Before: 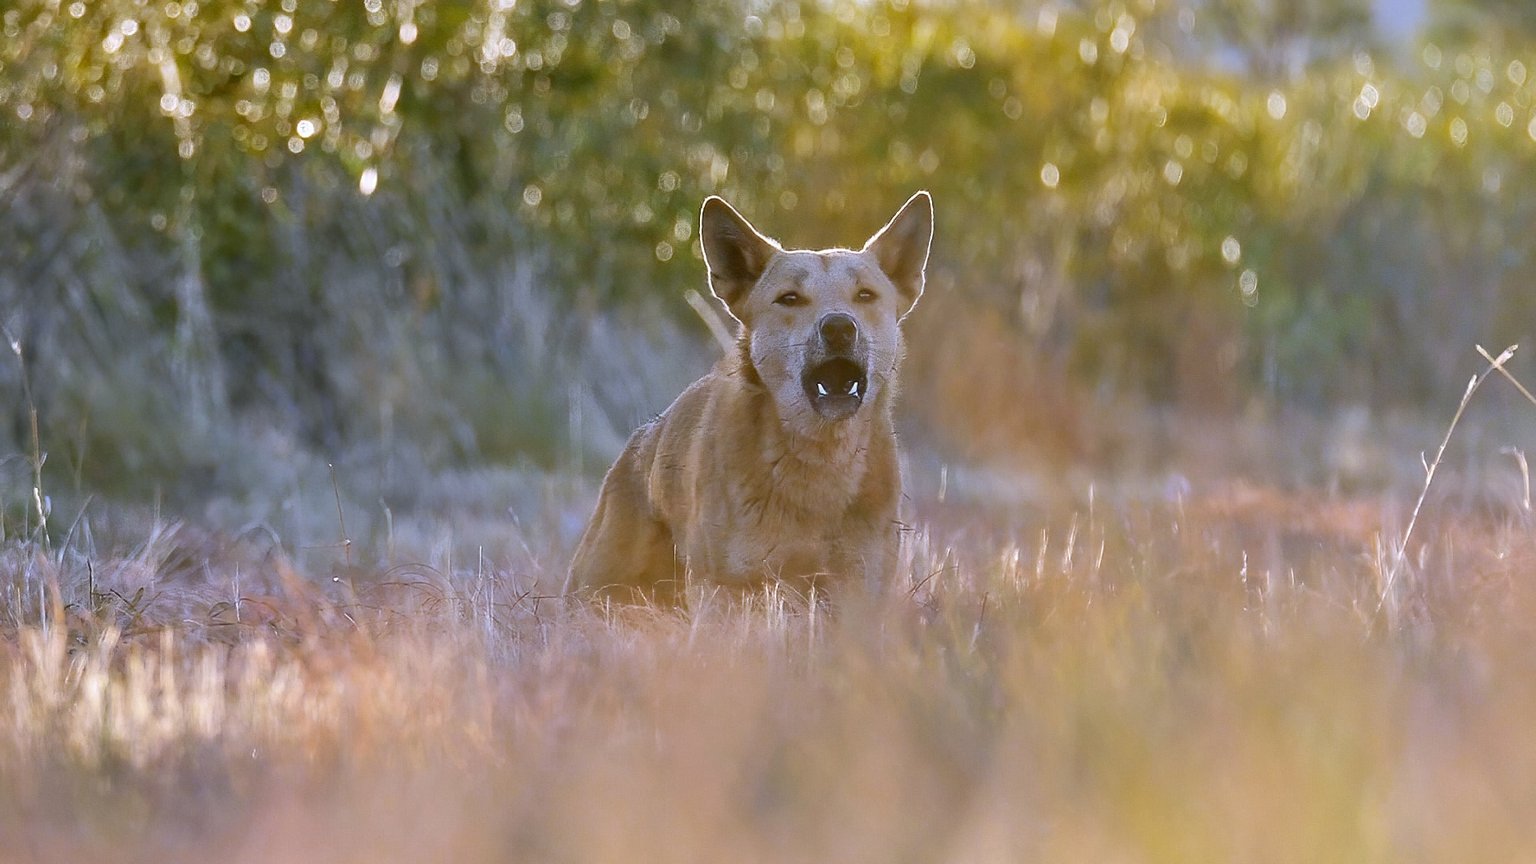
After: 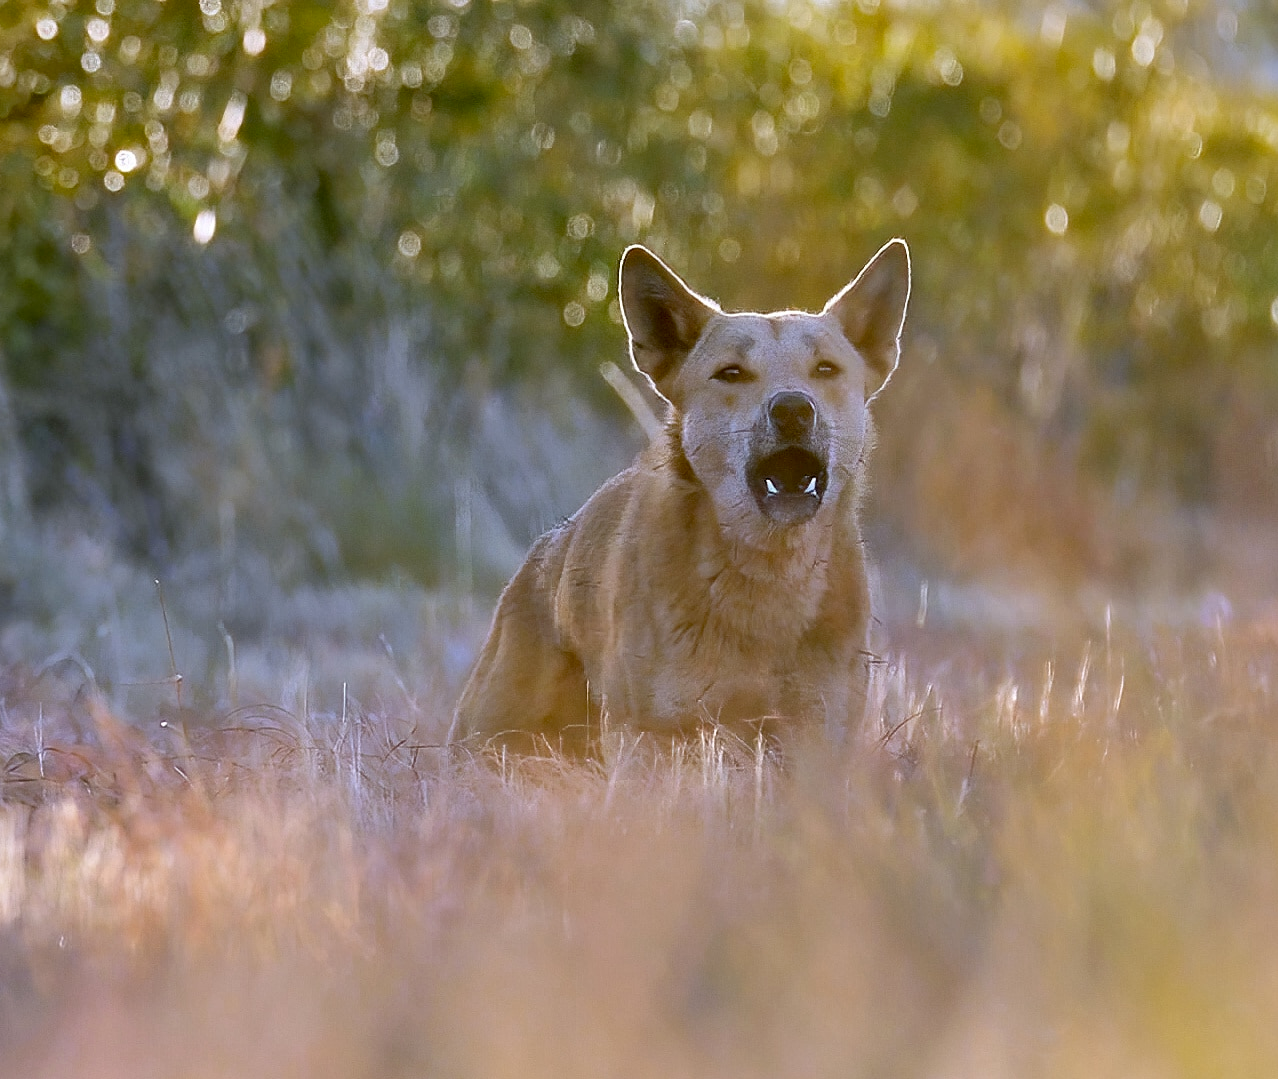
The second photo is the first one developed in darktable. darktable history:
exposure: black level correction 0.01, compensate exposure bias true, compensate highlight preservation false
tone equalizer: edges refinement/feathering 500, mask exposure compensation -1.57 EV, preserve details no
crop and rotate: left 13.343%, right 20.051%
